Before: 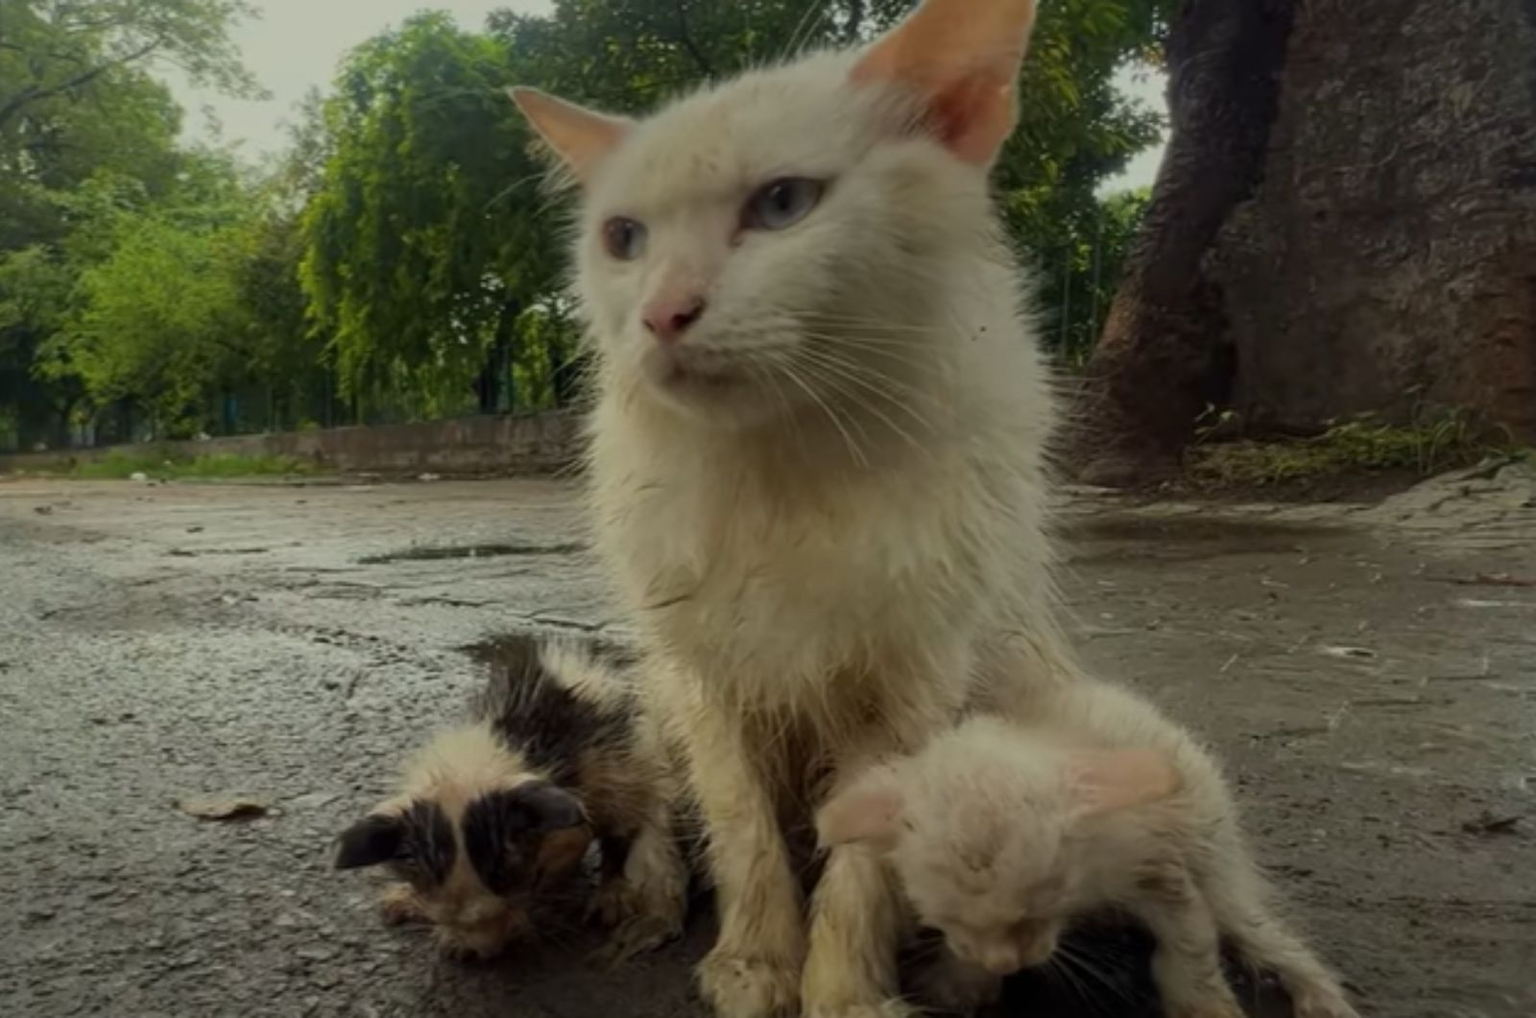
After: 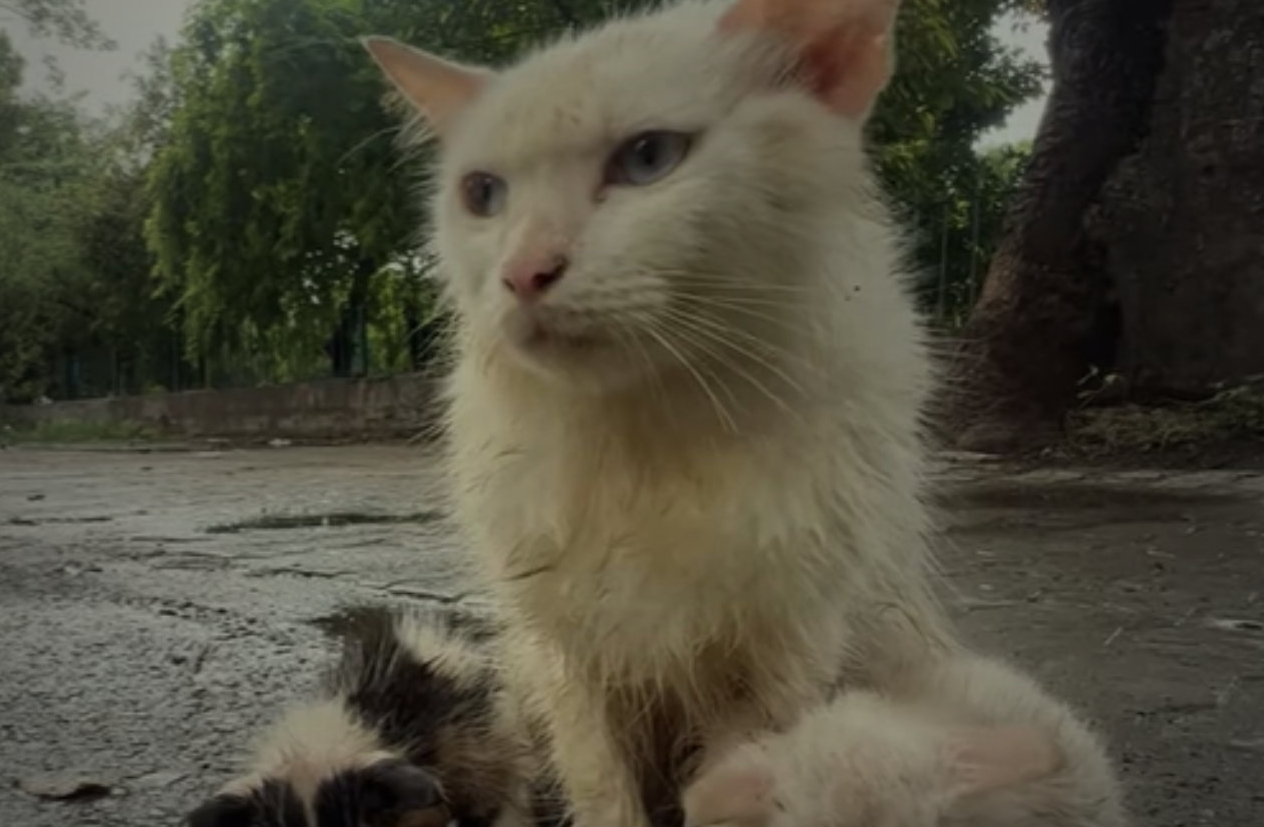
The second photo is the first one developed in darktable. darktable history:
vignetting: fall-off start 18.92%, fall-off radius 137.3%, width/height ratio 0.621, shape 0.6
crop and rotate: left 10.484%, top 5.14%, right 10.462%, bottom 16.782%
